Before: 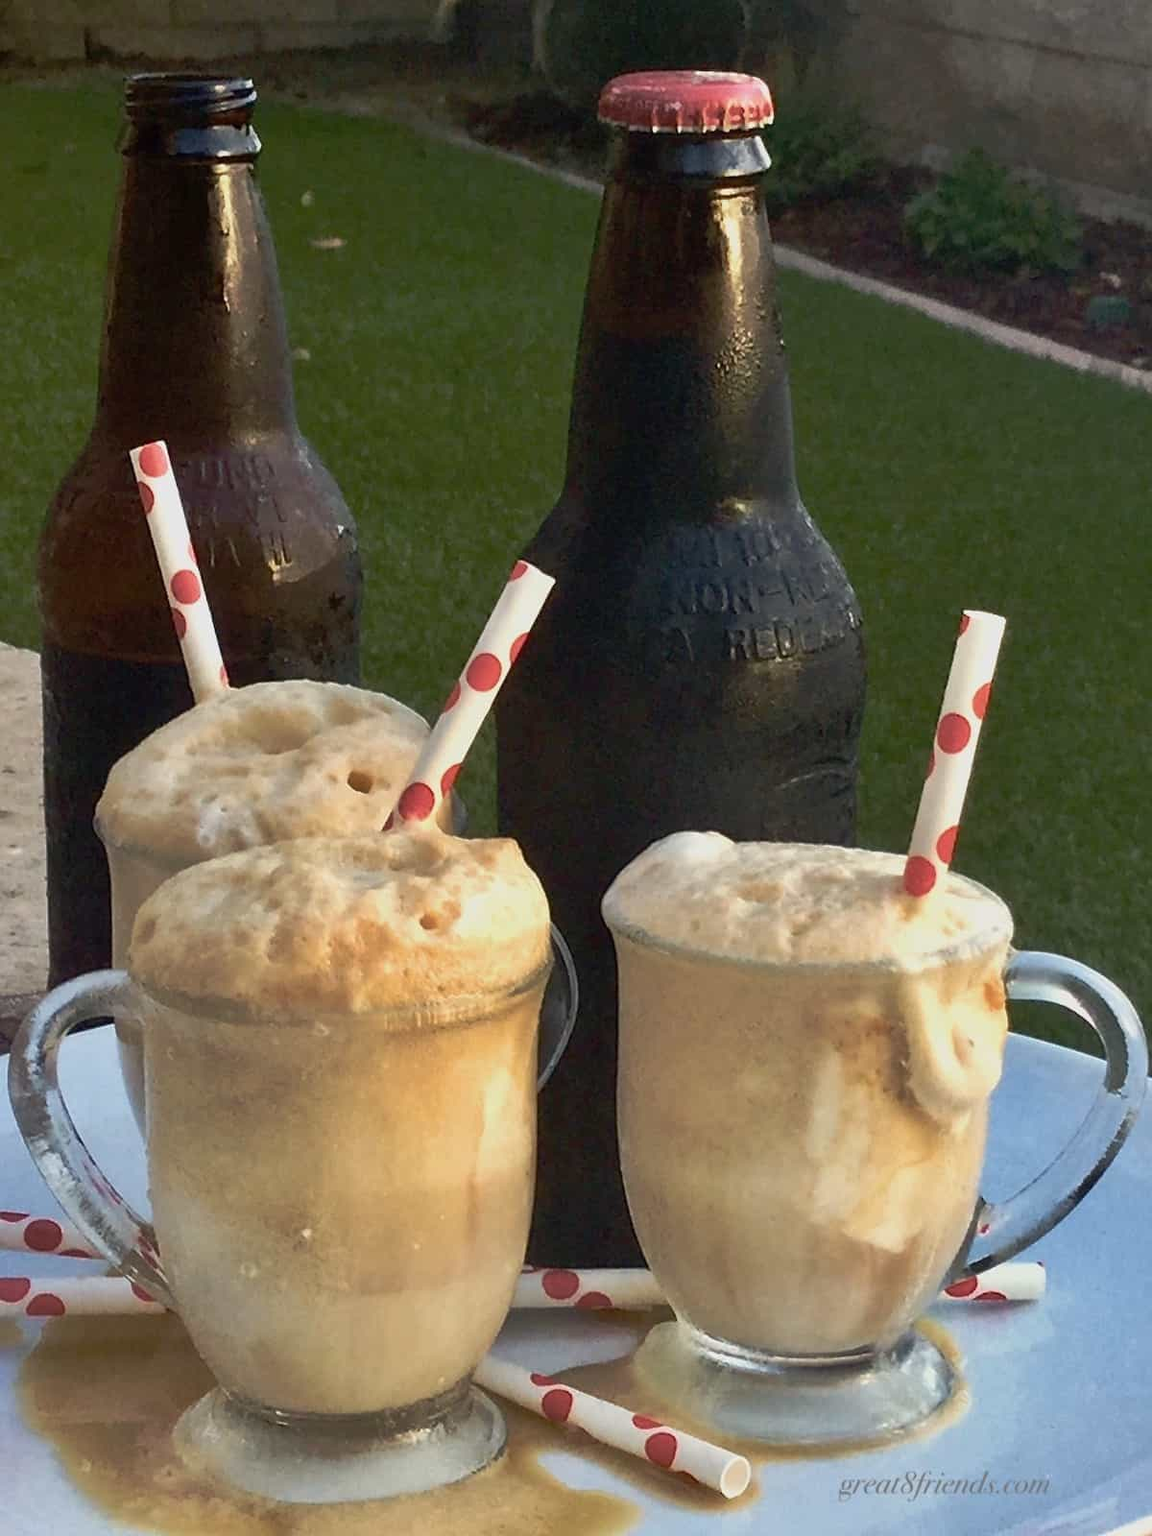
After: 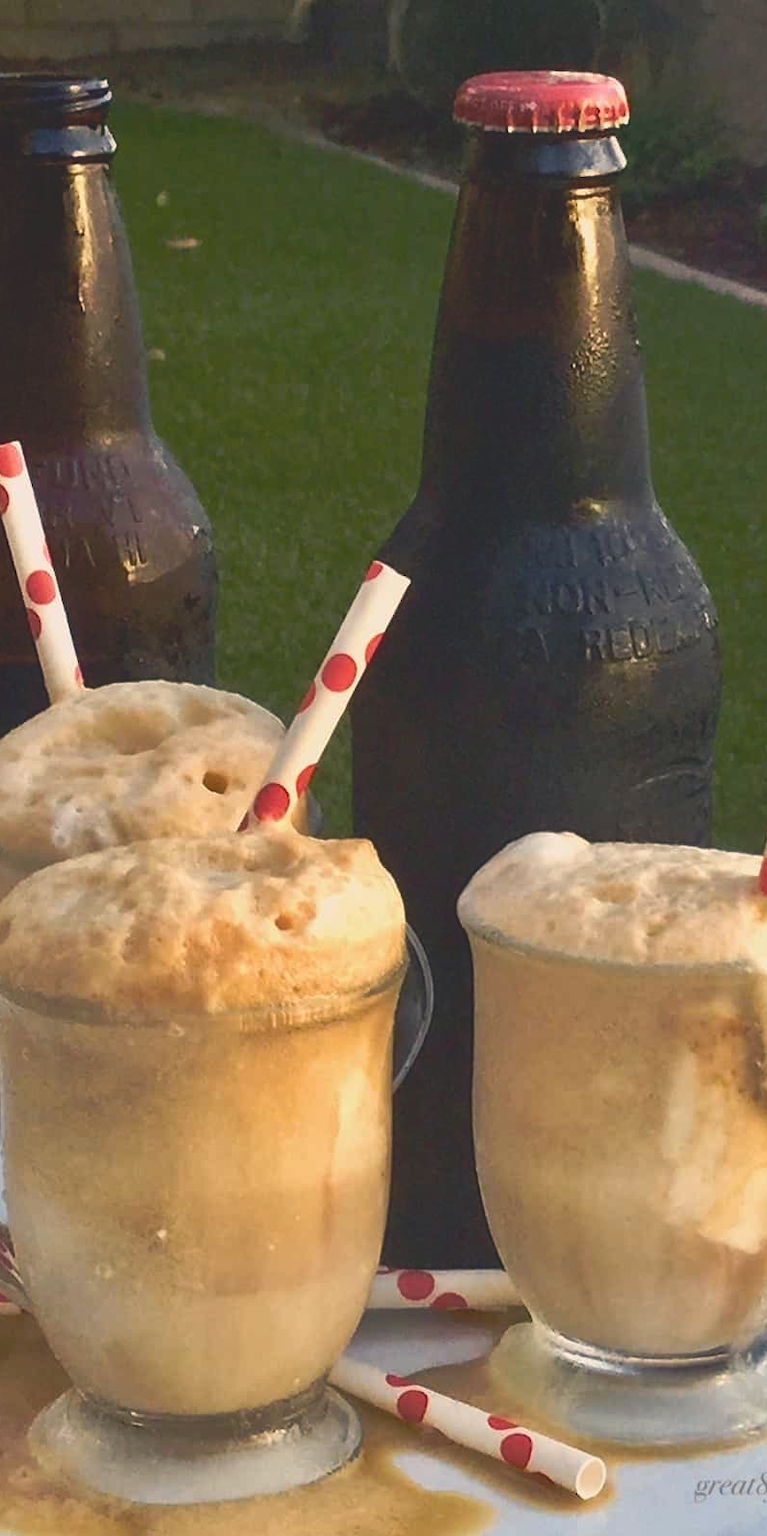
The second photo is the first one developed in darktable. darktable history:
crop and rotate: left 12.648%, right 20.685%
color balance rgb: shadows lift › chroma 2%, shadows lift › hue 247.2°, power › chroma 0.3%, power › hue 25.2°, highlights gain › chroma 3%, highlights gain › hue 60°, global offset › luminance 2%, perceptual saturation grading › global saturation 20%, perceptual saturation grading › highlights -20%, perceptual saturation grading › shadows 30%
